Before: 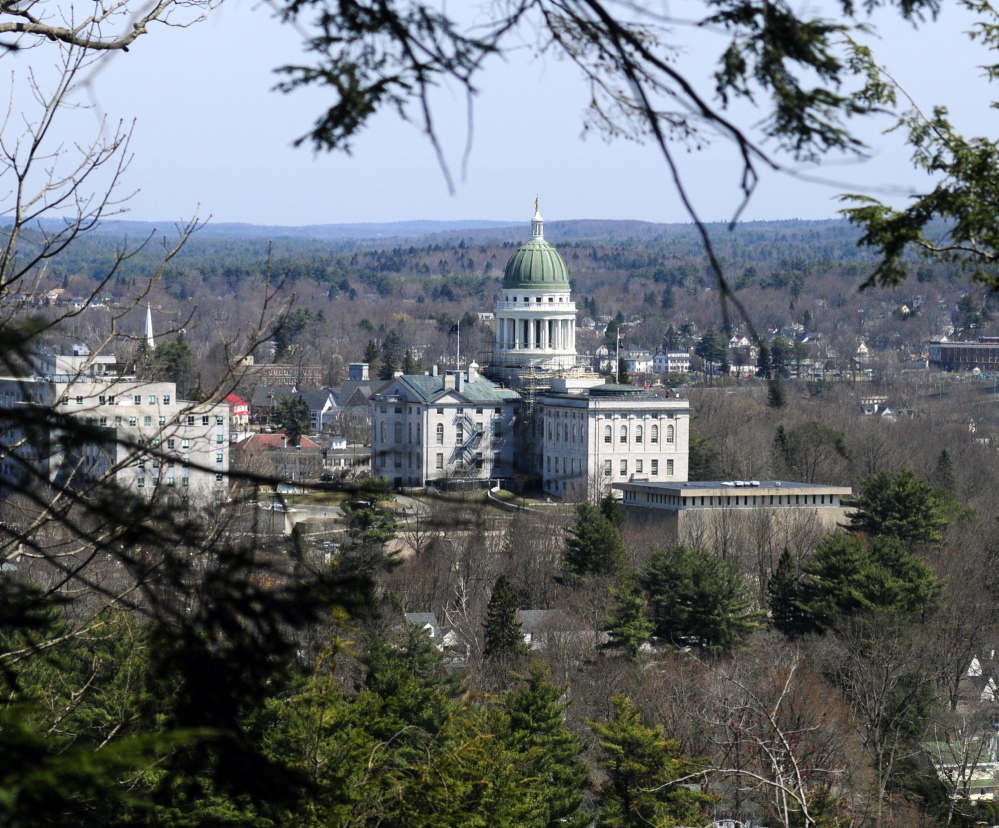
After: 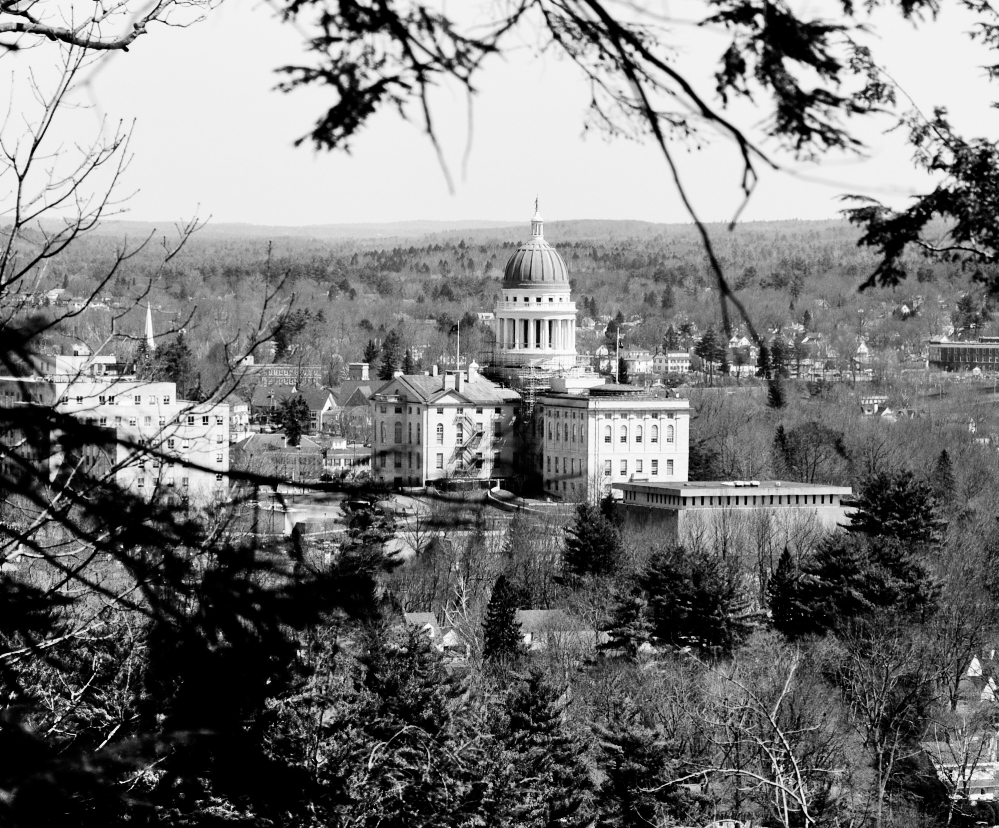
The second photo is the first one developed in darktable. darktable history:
filmic rgb: middle gray luminance 12.74%, black relative exposure -10.13 EV, white relative exposure 3.47 EV, threshold 6 EV, target black luminance 0%, hardness 5.74, latitude 44.69%, contrast 1.221, highlights saturation mix 5%, shadows ↔ highlights balance 26.78%, add noise in highlights 0, preserve chrominance no, color science v3 (2019), use custom middle-gray values true, iterations of high-quality reconstruction 0, contrast in highlights soft, enable highlight reconstruction true
shadows and highlights: shadows color adjustment 97.66%, soften with gaussian
tone curve: curves: ch0 [(0.003, 0) (0.066, 0.023) (0.149, 0.094) (0.264, 0.238) (0.395, 0.421) (0.517, 0.56) (0.688, 0.743) (0.813, 0.846) (1, 1)]; ch1 [(0, 0) (0.164, 0.115) (0.337, 0.332) (0.39, 0.398) (0.464, 0.461) (0.501, 0.5) (0.521, 0.535) (0.571, 0.588) (0.652, 0.681) (0.733, 0.749) (0.811, 0.796) (1, 1)]; ch2 [(0, 0) (0.337, 0.382) (0.464, 0.476) (0.501, 0.502) (0.527, 0.54) (0.556, 0.567) (0.6, 0.59) (0.687, 0.675) (1, 1)], color space Lab, independent channels, preserve colors none
color calibration: output gray [0.21, 0.42, 0.37, 0], gray › normalize channels true, illuminant same as pipeline (D50), adaptation XYZ, x 0.346, y 0.359, gamut compression 0
